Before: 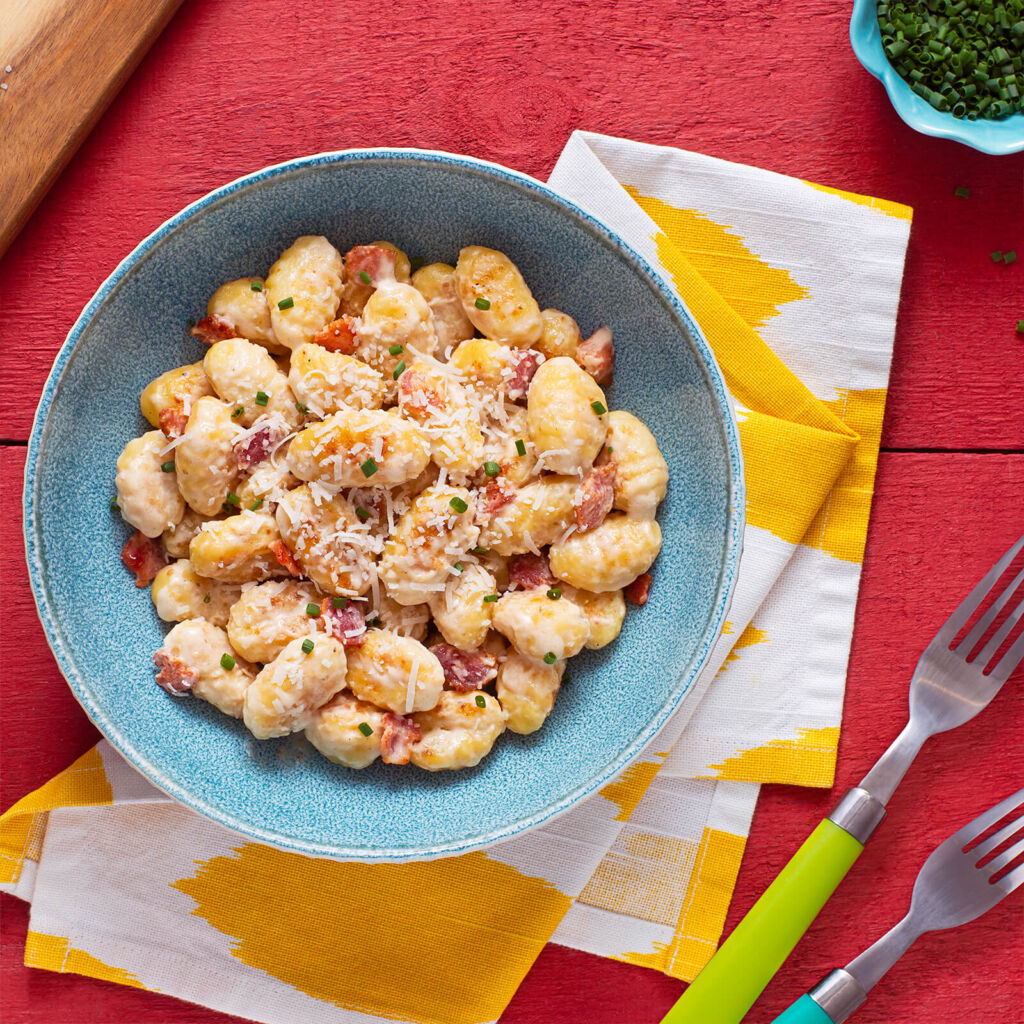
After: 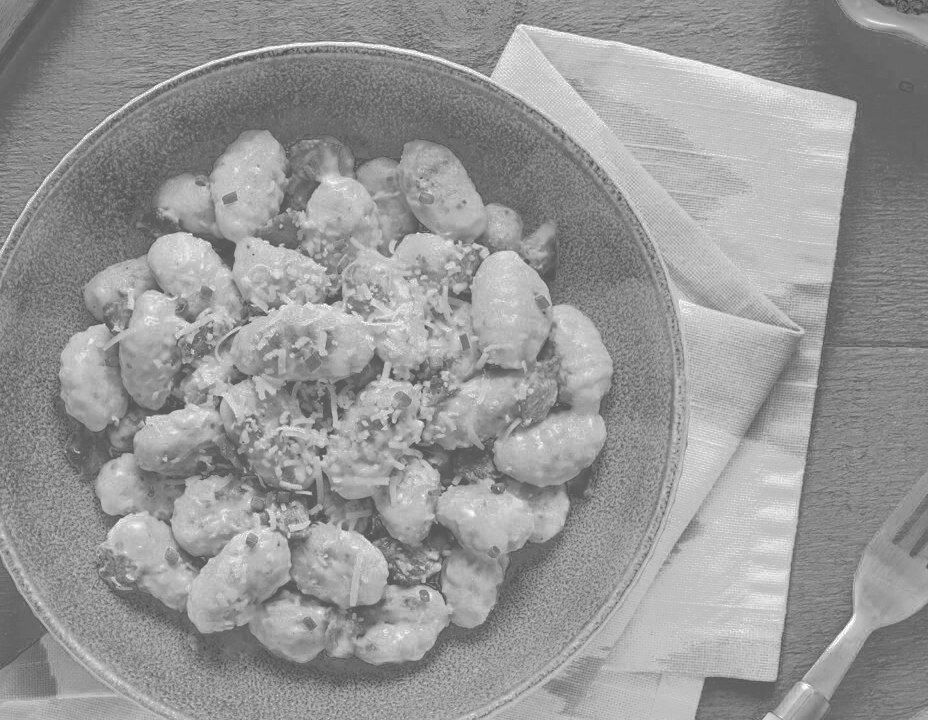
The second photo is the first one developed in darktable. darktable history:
crop: left 5.538%, top 10.38%, right 3.763%, bottom 19.303%
color zones: curves: ch0 [(0.002, 0.593) (0.143, 0.417) (0.285, 0.541) (0.455, 0.289) (0.608, 0.327) (0.727, 0.283) (0.869, 0.571) (1, 0.603)]; ch1 [(0, 0) (0.143, 0) (0.286, 0) (0.429, 0) (0.571, 0) (0.714, 0) (0.857, 0)]
tone curve: curves: ch0 [(0, 0) (0.003, 0.439) (0.011, 0.439) (0.025, 0.439) (0.044, 0.439) (0.069, 0.439) (0.1, 0.439) (0.136, 0.44) (0.177, 0.444) (0.224, 0.45) (0.277, 0.462) (0.335, 0.487) (0.399, 0.528) (0.468, 0.577) (0.543, 0.621) (0.623, 0.669) (0.709, 0.715) (0.801, 0.764) (0.898, 0.804) (1, 1)], color space Lab, linked channels, preserve colors none
